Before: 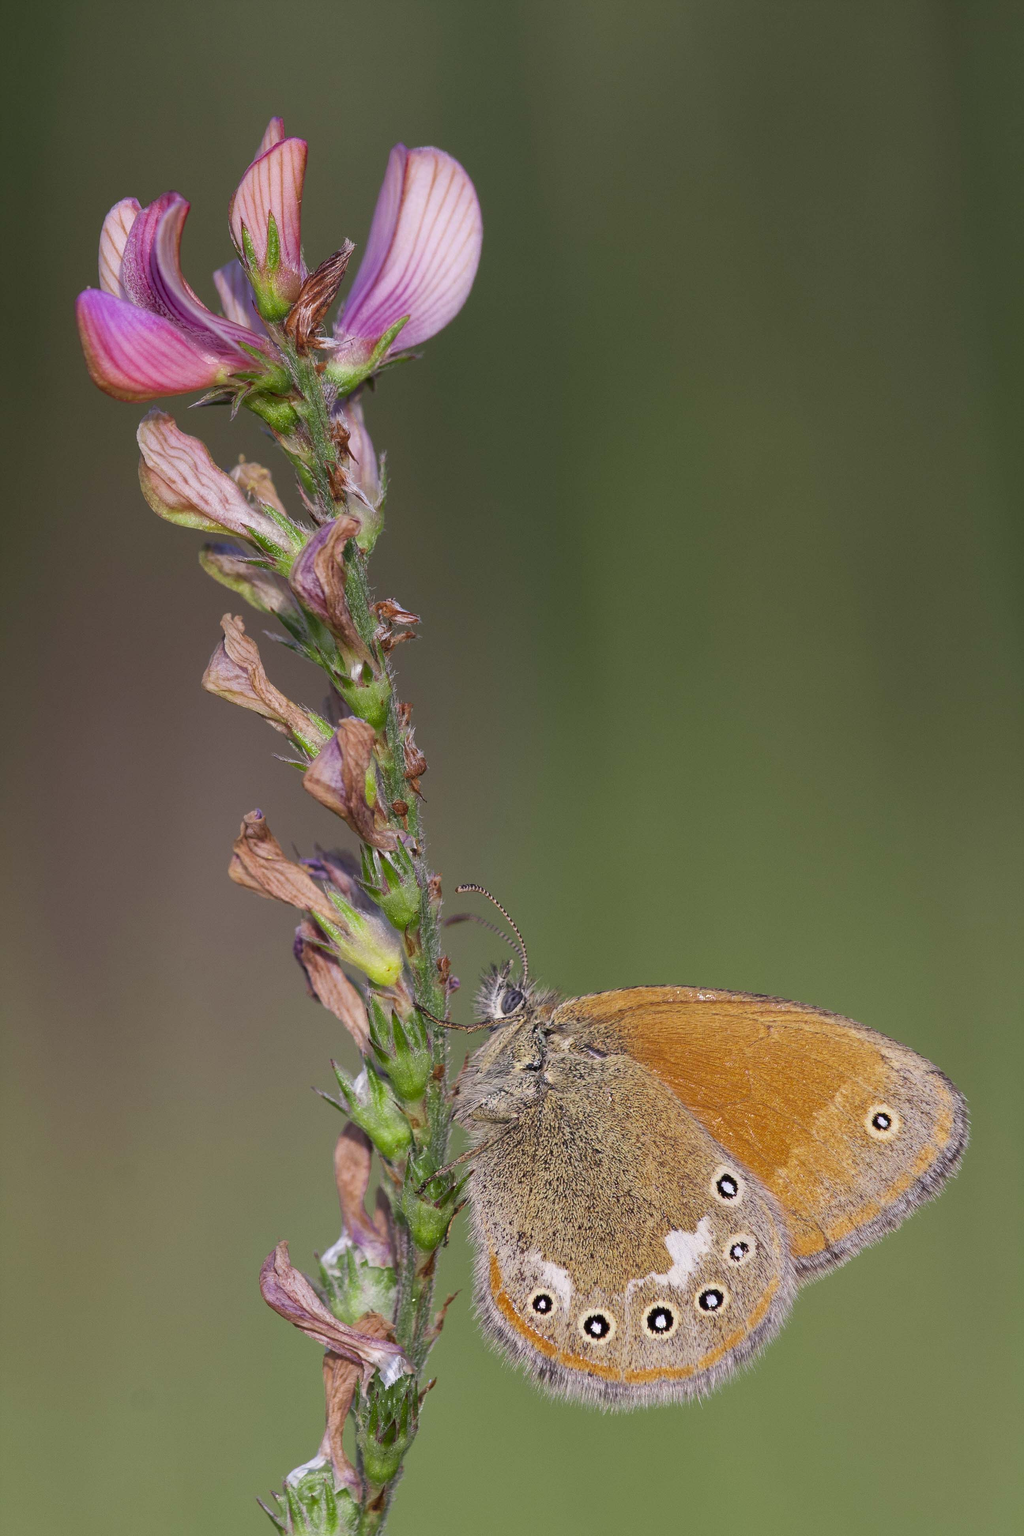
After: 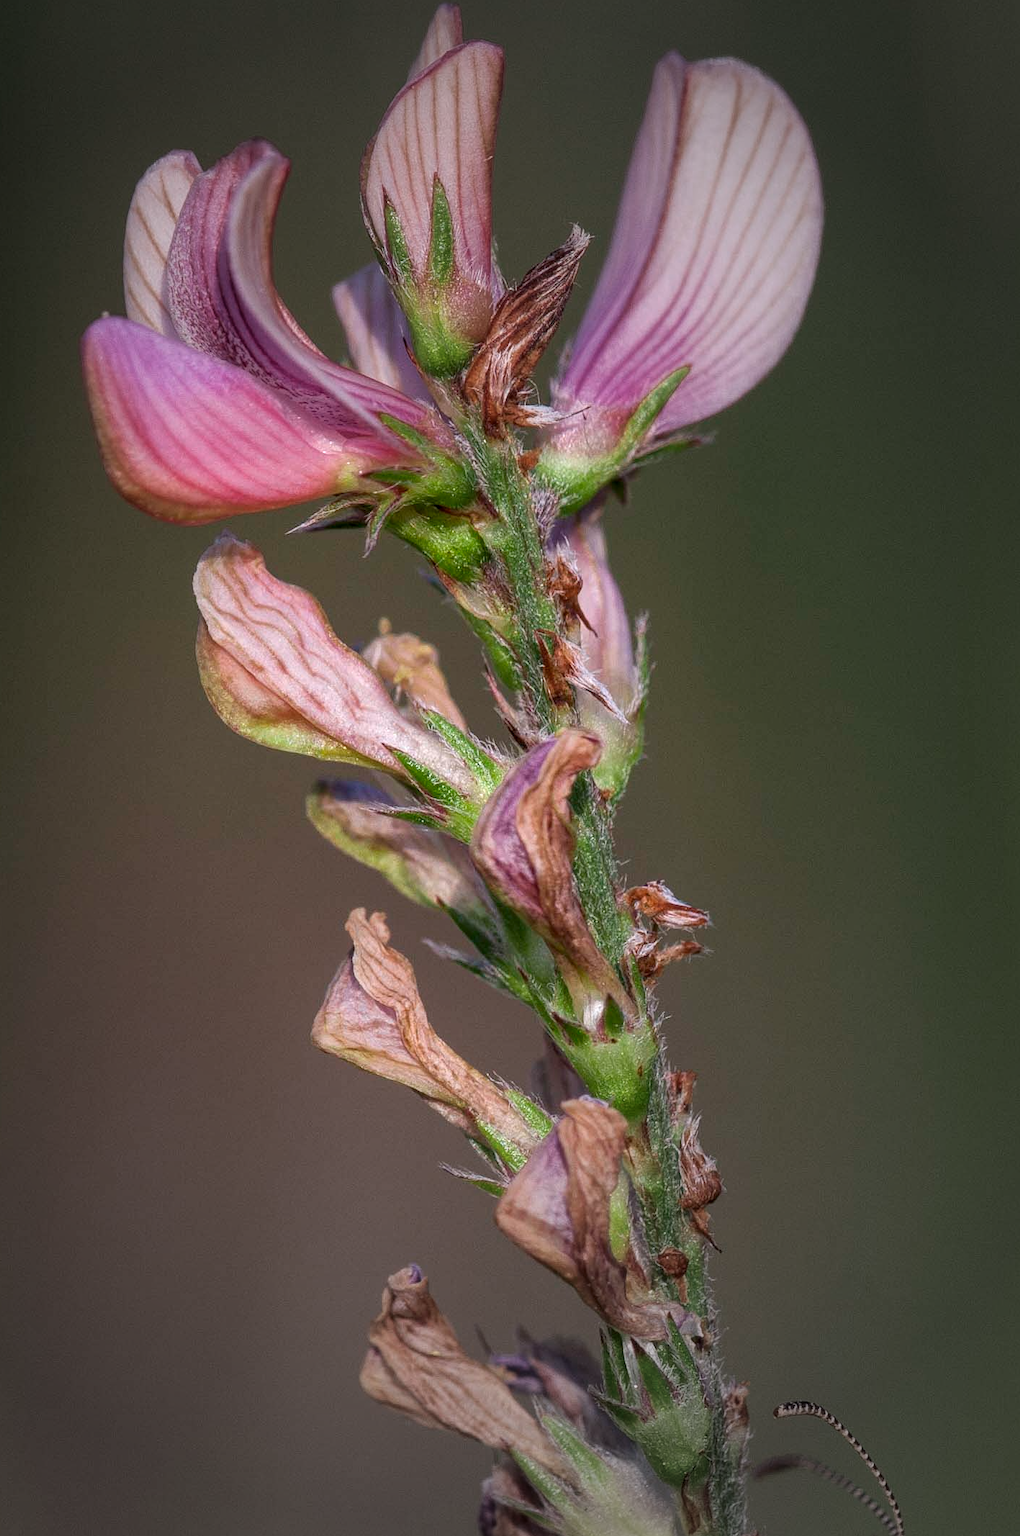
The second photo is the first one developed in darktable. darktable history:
local contrast: detail 130%
crop and rotate: left 3.047%, top 7.509%, right 42.236%, bottom 37.598%
vignetting: fall-off start 33.76%, fall-off radius 64.94%, brightness -0.575, center (-0.12, -0.002), width/height ratio 0.959
